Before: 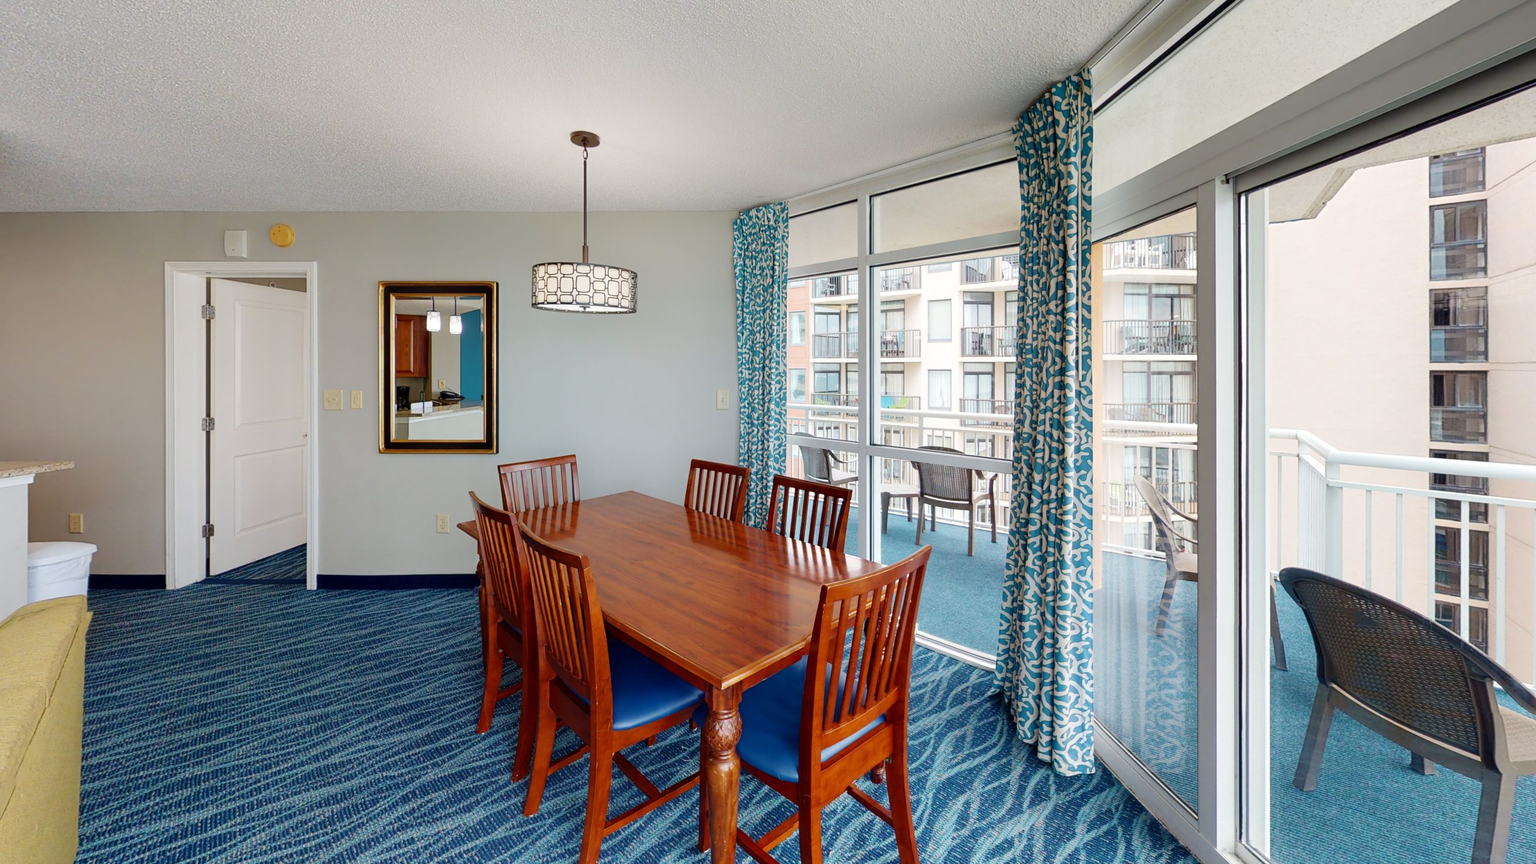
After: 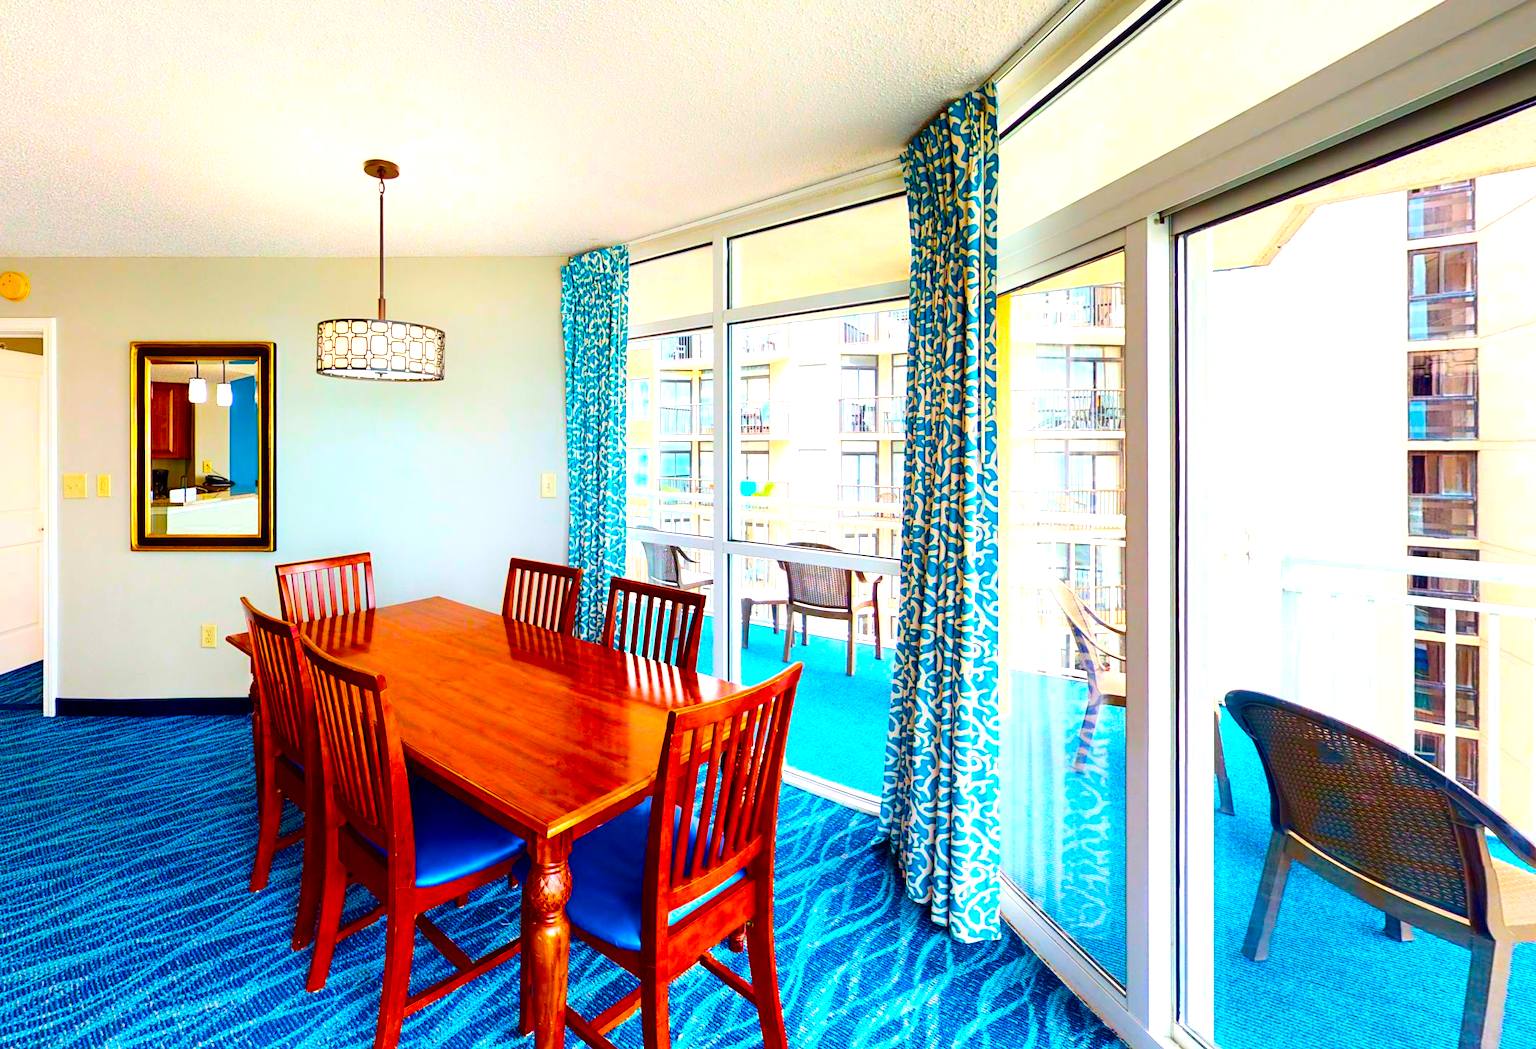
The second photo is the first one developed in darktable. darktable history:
contrast brightness saturation: contrast 0.16, saturation 0.324
exposure: exposure 0.408 EV, compensate exposure bias true, compensate highlight preservation false
crop: left 17.683%, bottom 0.032%
color balance rgb: power › luminance -3.556%, power › chroma 0.572%, power › hue 42.46°, linear chroma grading › shadows 16.82%, linear chroma grading › highlights 60.091%, linear chroma grading › global chroma 49.872%, perceptual saturation grading › global saturation 20%, perceptual saturation grading › highlights -25.355%, perceptual saturation grading › shadows 25.916%, perceptual brilliance grading › global brilliance 12.726%, global vibrance 20%
